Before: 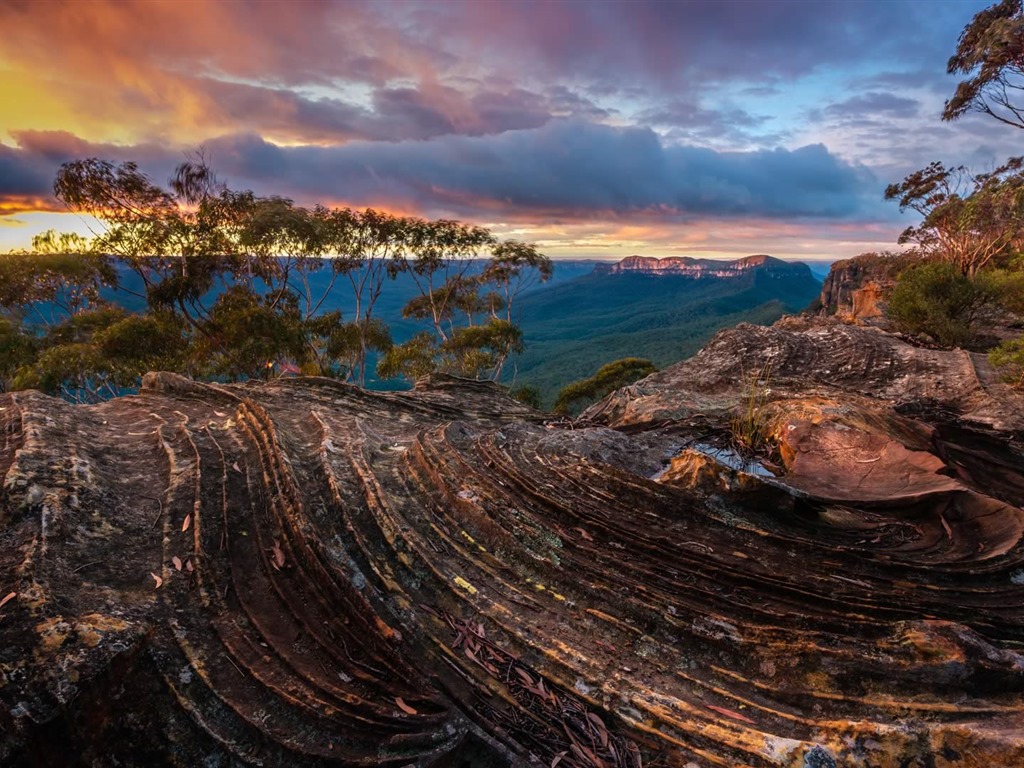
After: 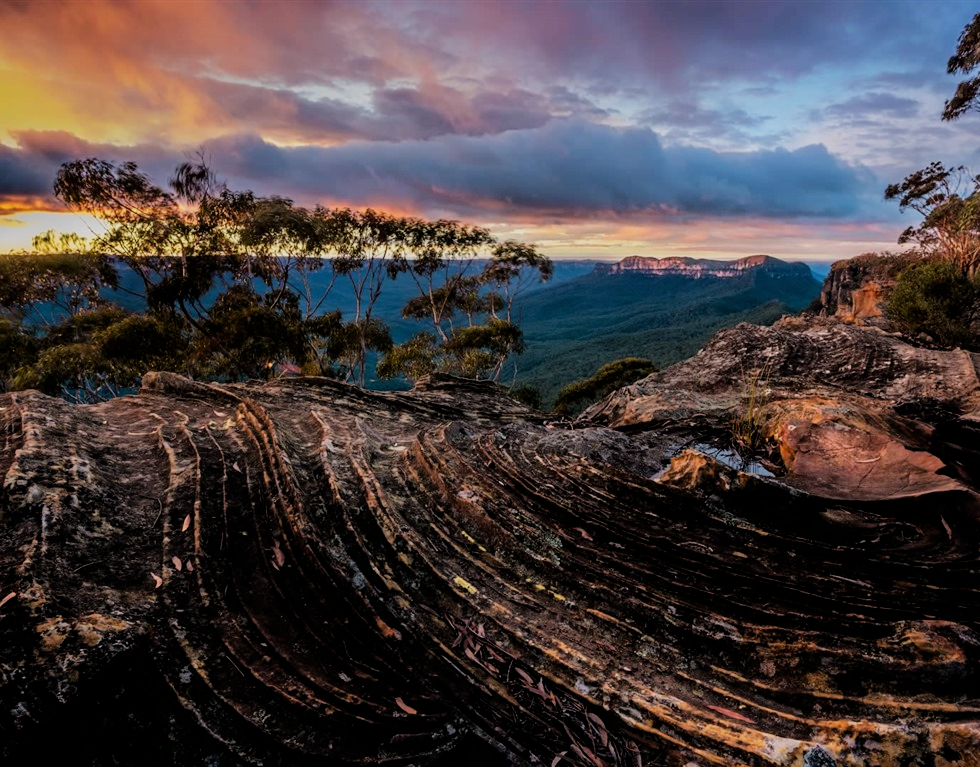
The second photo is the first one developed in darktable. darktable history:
filmic rgb: black relative exposure -5.06 EV, white relative exposure 3.97 EV, threshold 2.96 EV, hardness 2.88, contrast 1.188, enable highlight reconstruction true
crop: right 4.201%, bottom 0.044%
